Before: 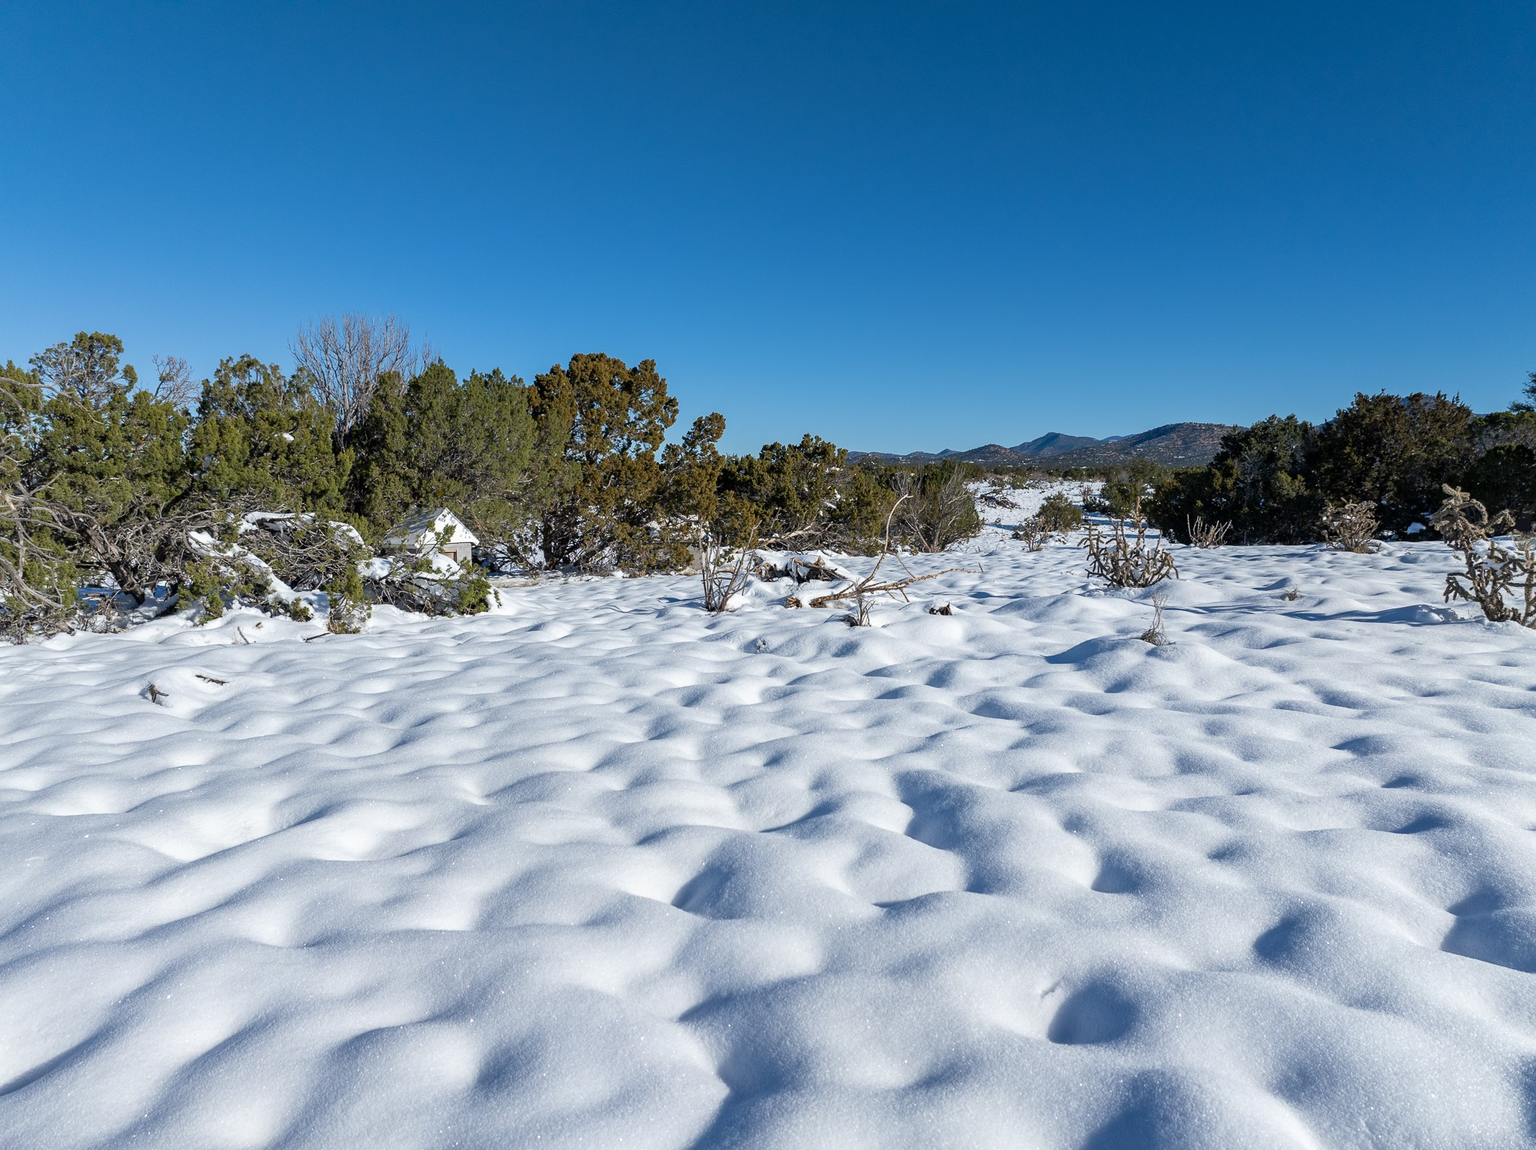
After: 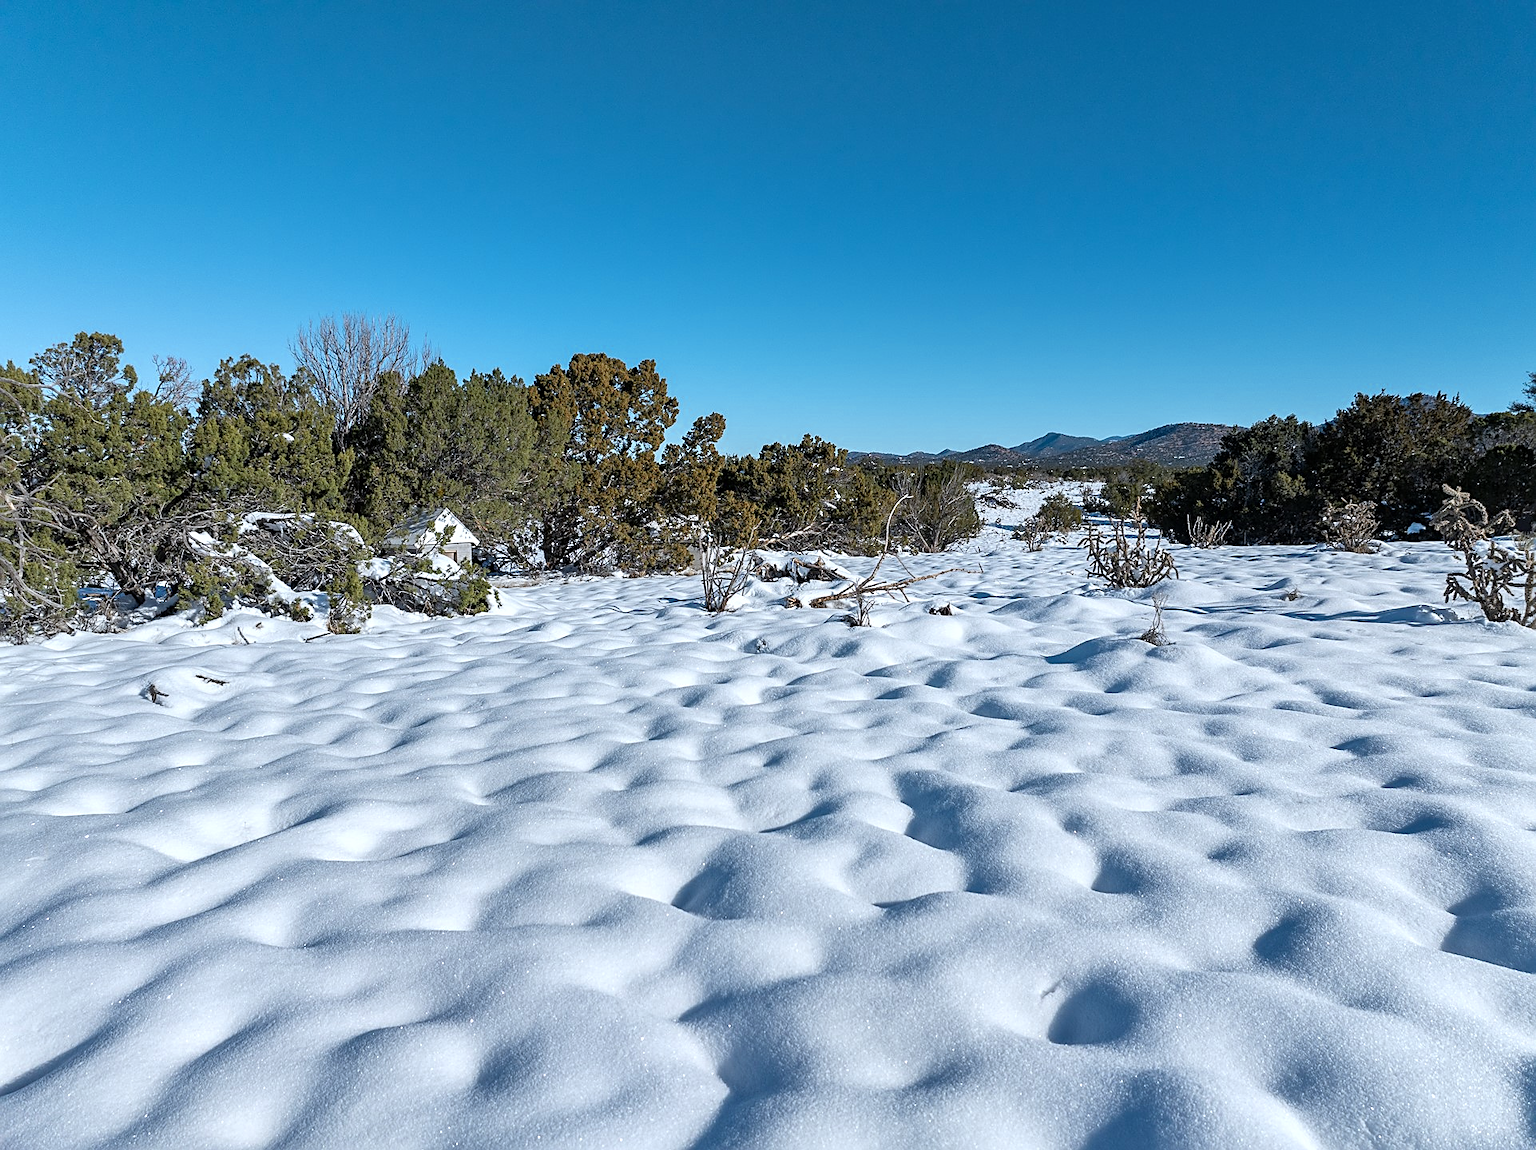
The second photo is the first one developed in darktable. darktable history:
shadows and highlights: shadows 49, highlights -41, soften with gaussian
white balance: red 0.967, blue 1.049
sharpen: on, module defaults
color zones: curves: ch0 [(0.018, 0.548) (0.197, 0.654) (0.425, 0.447) (0.605, 0.658) (0.732, 0.579)]; ch1 [(0.105, 0.531) (0.224, 0.531) (0.386, 0.39) (0.618, 0.456) (0.732, 0.456) (0.956, 0.421)]; ch2 [(0.039, 0.583) (0.215, 0.465) (0.399, 0.544) (0.465, 0.548) (0.614, 0.447) (0.724, 0.43) (0.882, 0.623) (0.956, 0.632)]
